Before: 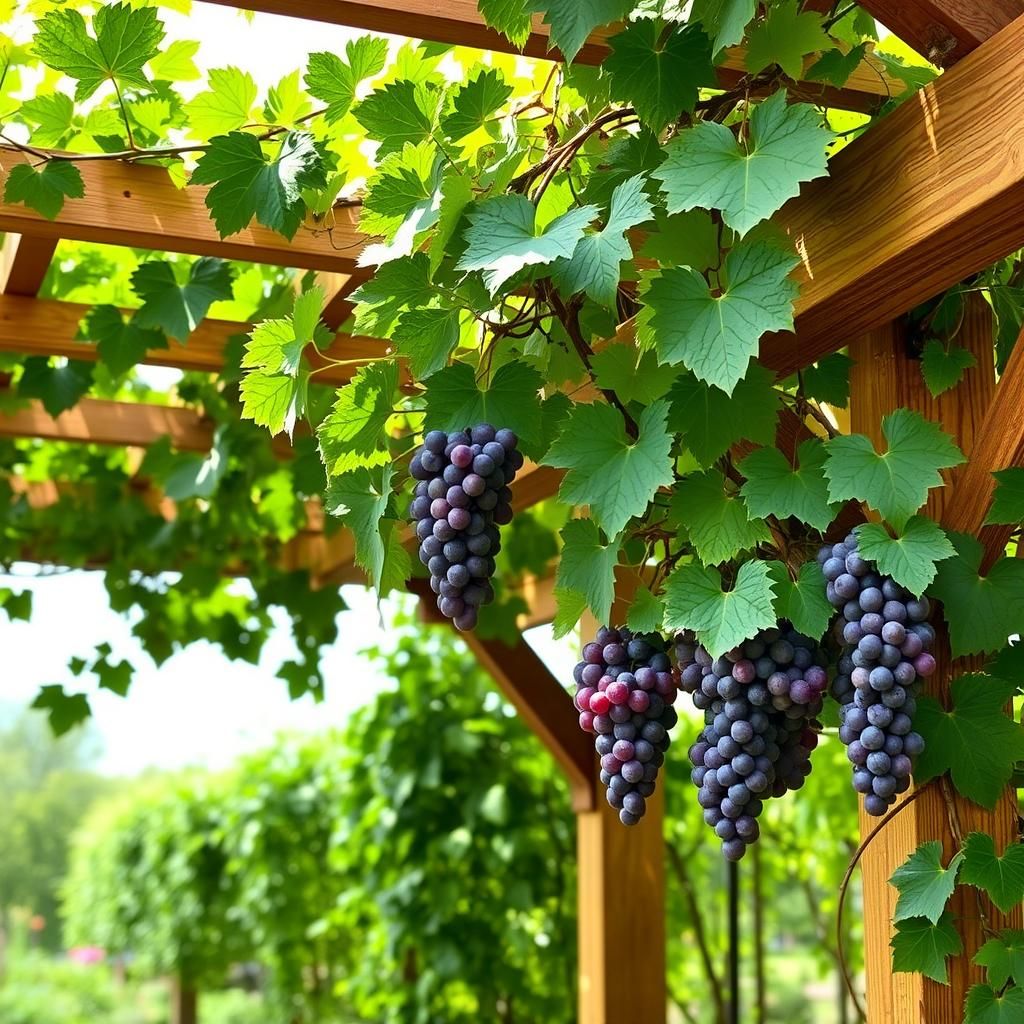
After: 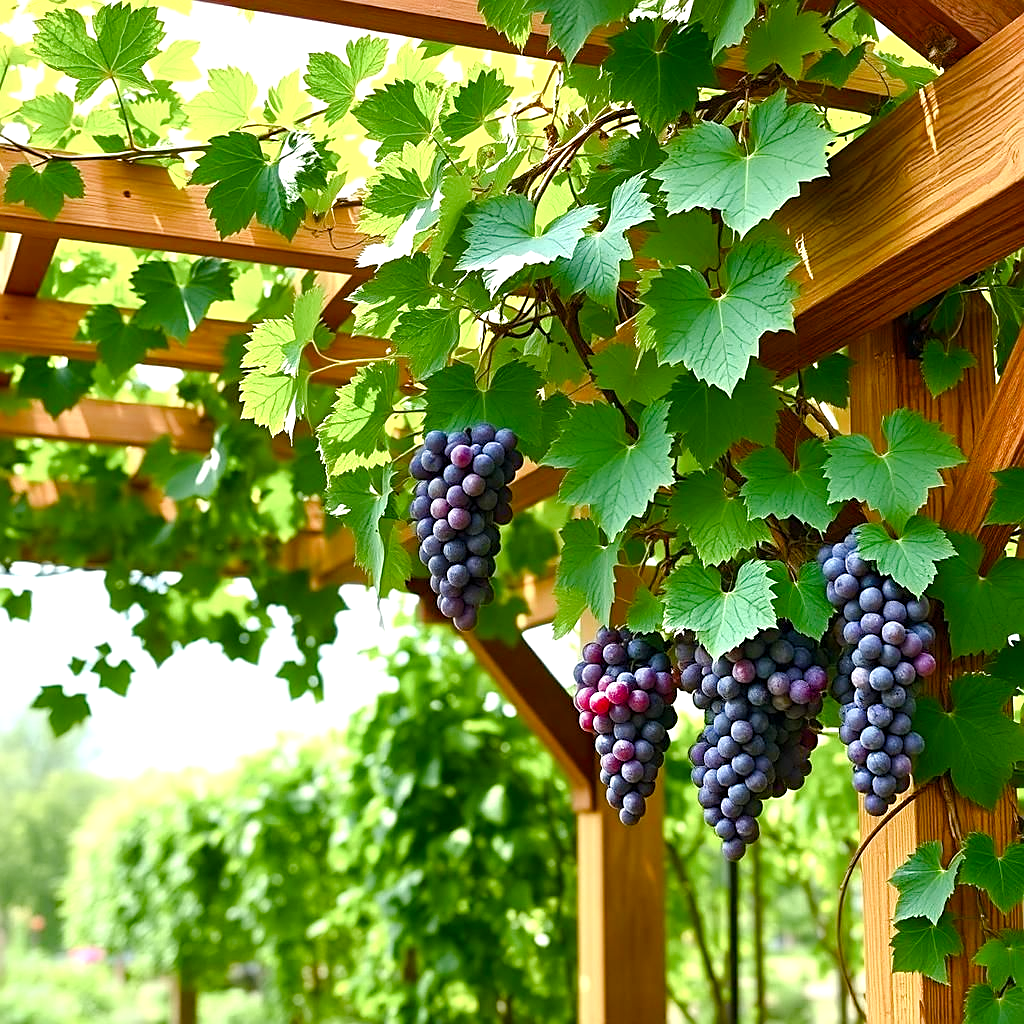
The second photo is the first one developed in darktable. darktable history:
sharpen: on, module defaults
color balance rgb: perceptual saturation grading › global saturation 20%, perceptual saturation grading › highlights -50%, perceptual saturation grading › shadows 30%, perceptual brilliance grading › global brilliance 10%, perceptual brilliance grading › shadows 15%
